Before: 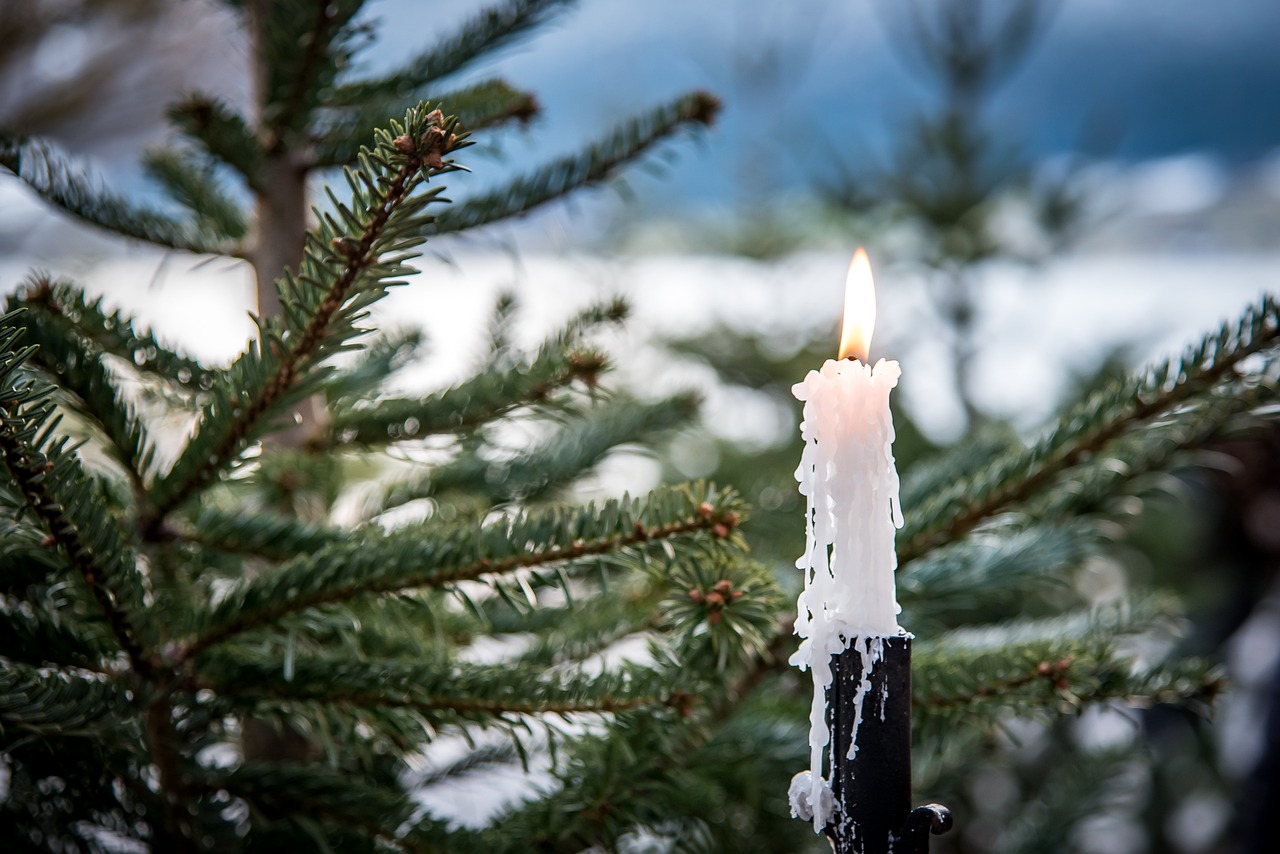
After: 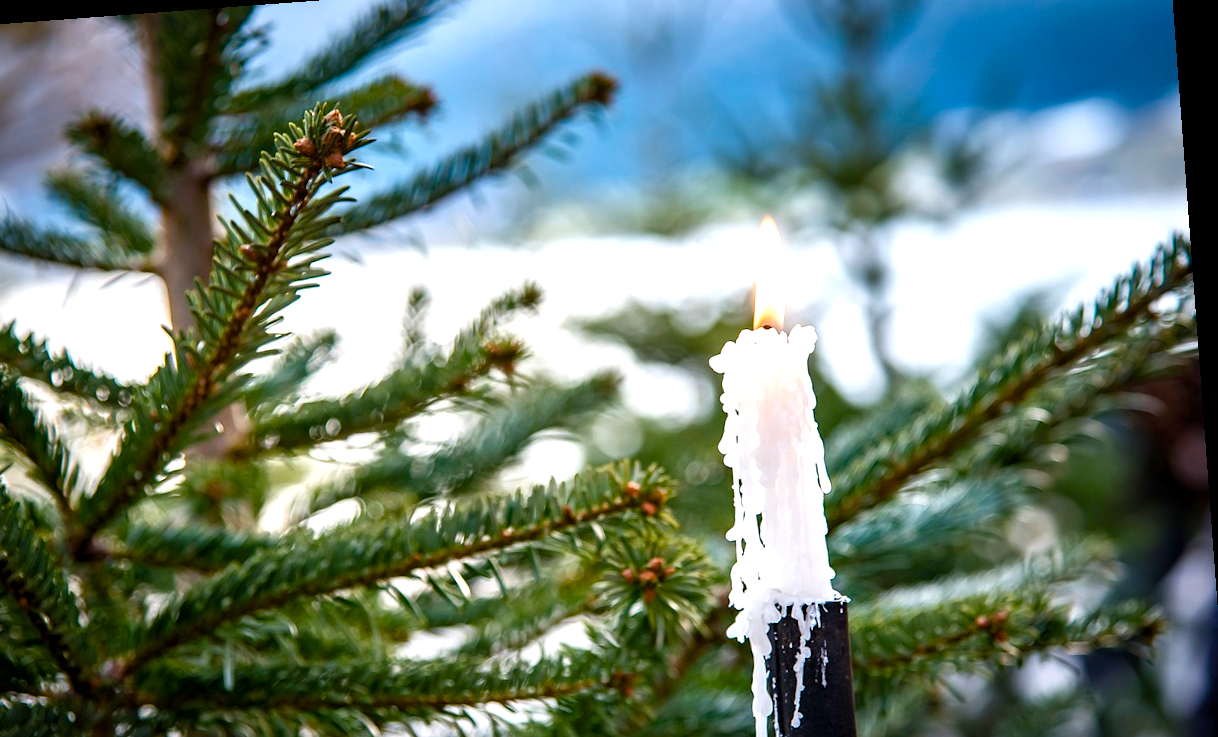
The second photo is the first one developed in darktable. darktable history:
rotate and perspective: rotation -4.25°, automatic cropping off
color balance rgb: linear chroma grading › shadows -2.2%, linear chroma grading › highlights -15%, linear chroma grading › global chroma -10%, linear chroma grading › mid-tones -10%, perceptual saturation grading › global saturation 45%, perceptual saturation grading › highlights -50%, perceptual saturation grading › shadows 30%, perceptual brilliance grading › global brilliance 18%, global vibrance 45%
crop: left 8.155%, top 6.611%, bottom 15.385%
